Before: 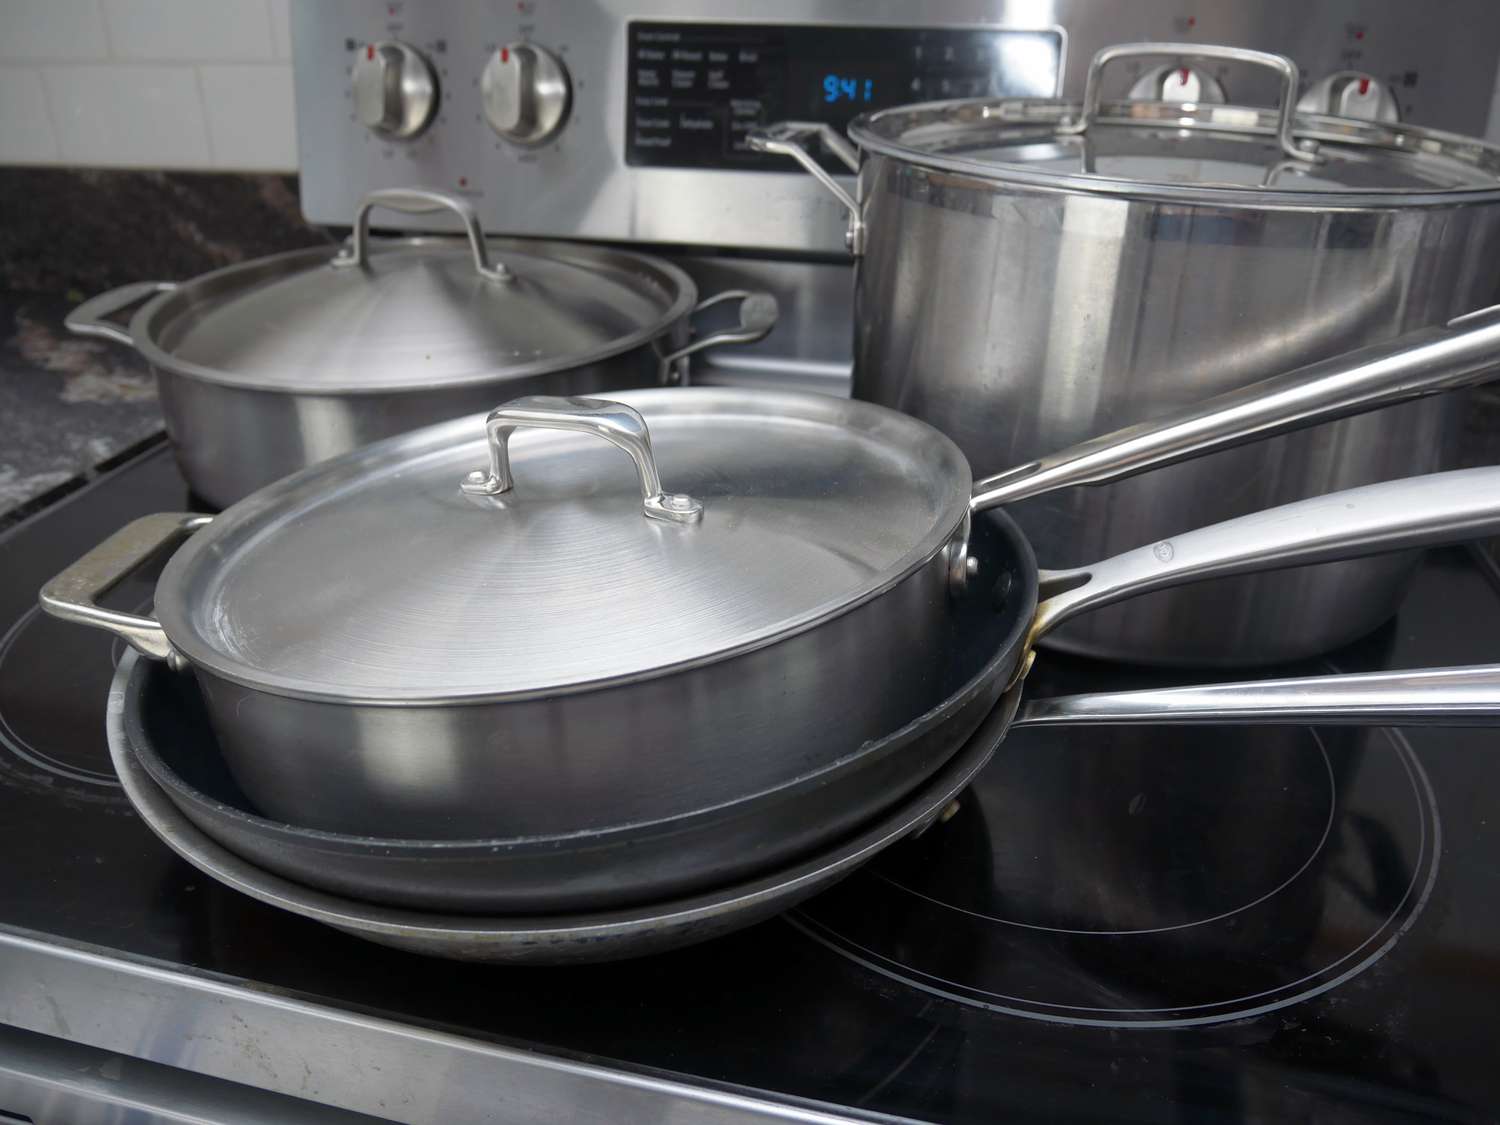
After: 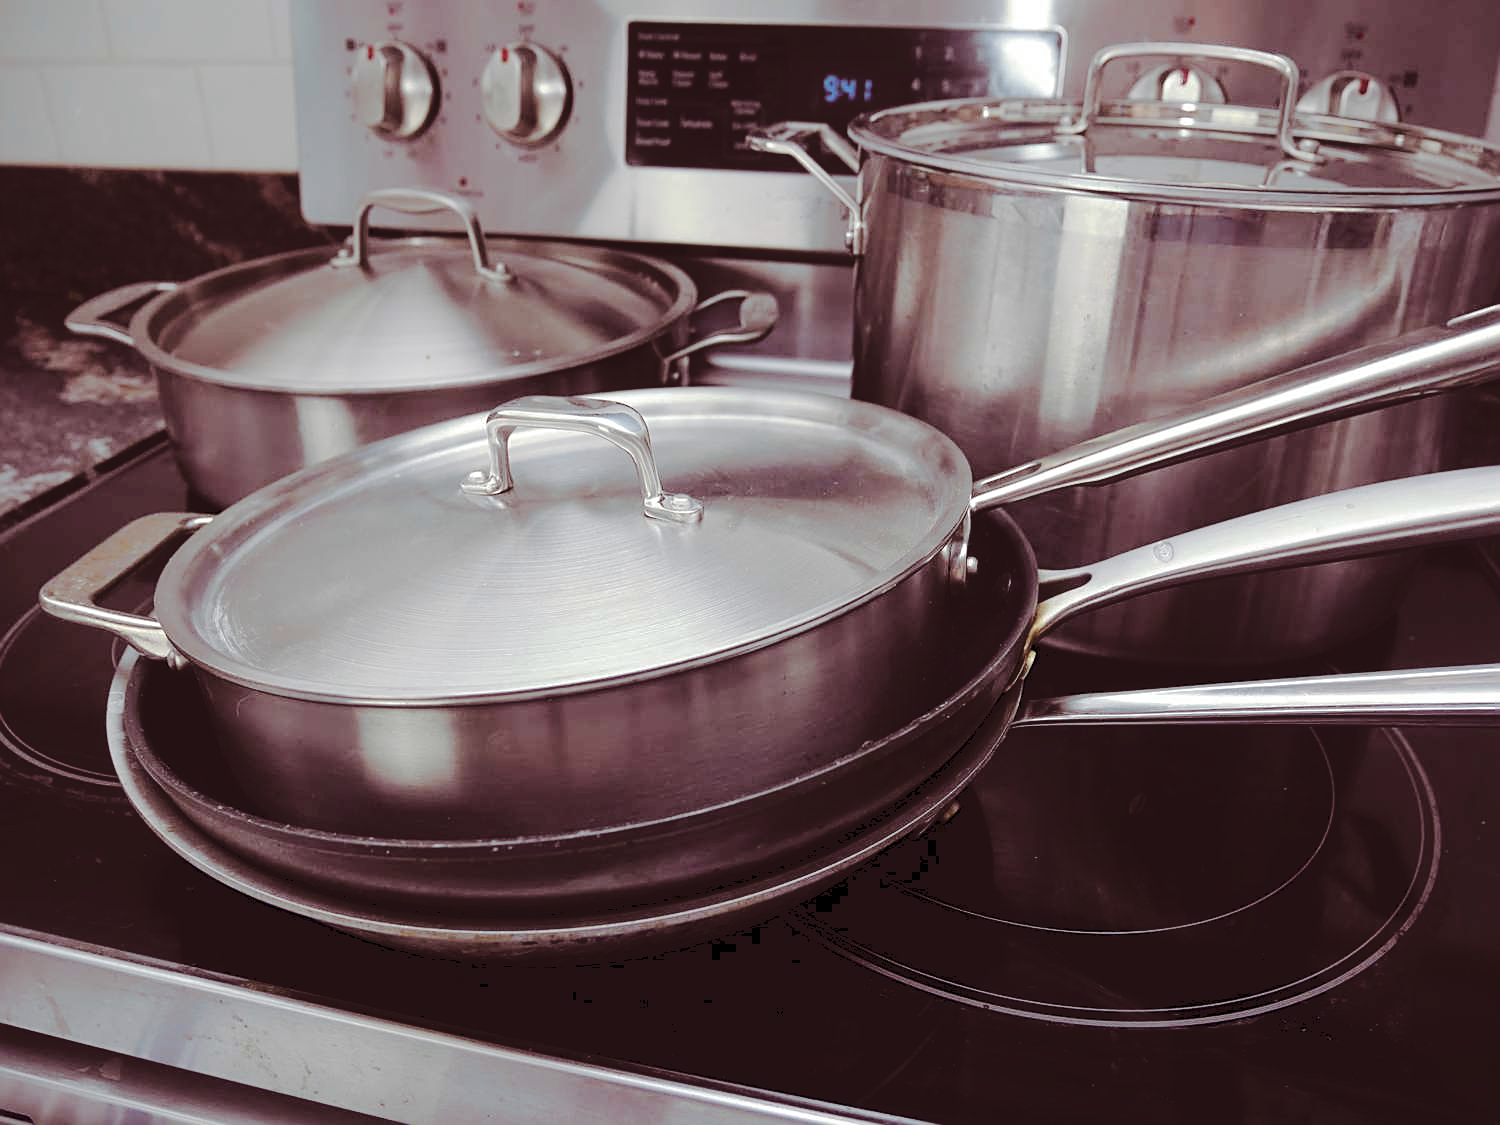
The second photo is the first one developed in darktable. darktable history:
tone curve: curves: ch0 [(0, 0) (0.003, 0.089) (0.011, 0.089) (0.025, 0.088) (0.044, 0.089) (0.069, 0.094) (0.1, 0.108) (0.136, 0.119) (0.177, 0.147) (0.224, 0.204) (0.277, 0.28) (0.335, 0.389) (0.399, 0.486) (0.468, 0.588) (0.543, 0.647) (0.623, 0.705) (0.709, 0.759) (0.801, 0.815) (0.898, 0.873) (1, 1)], preserve colors none
sharpen: on, module defaults
split-toning: on, module defaults
